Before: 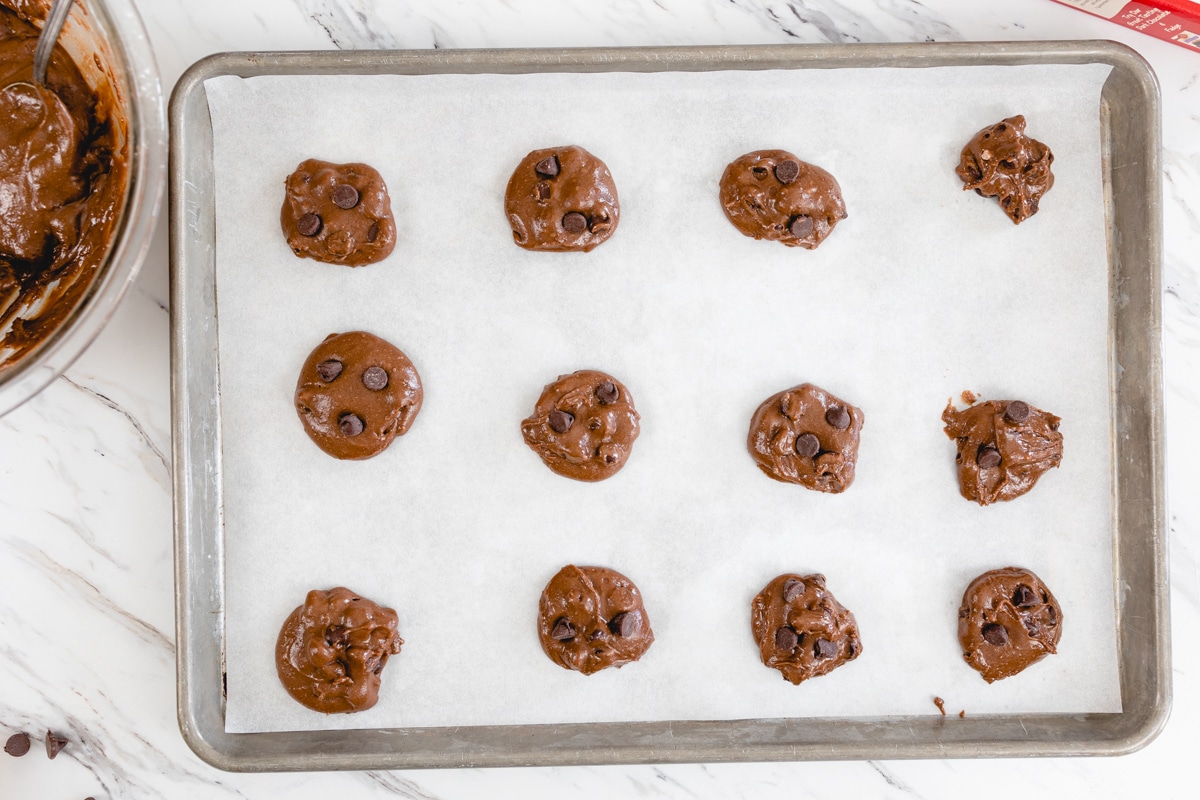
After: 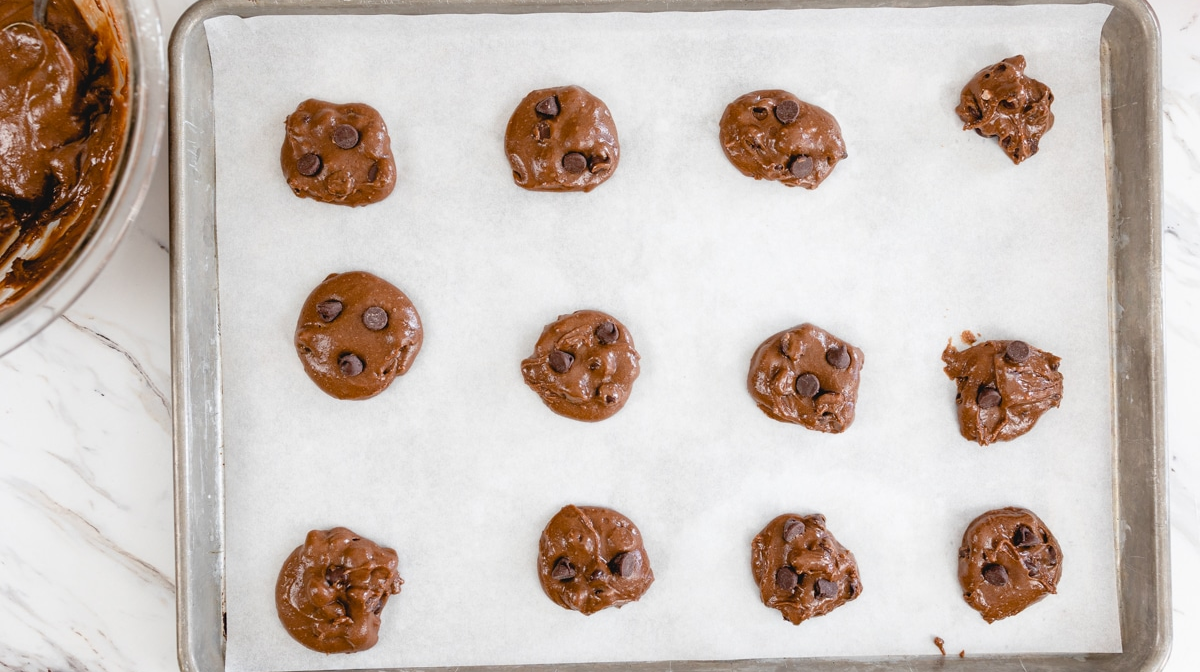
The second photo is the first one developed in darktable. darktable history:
crop: top 7.605%, bottom 8.285%
